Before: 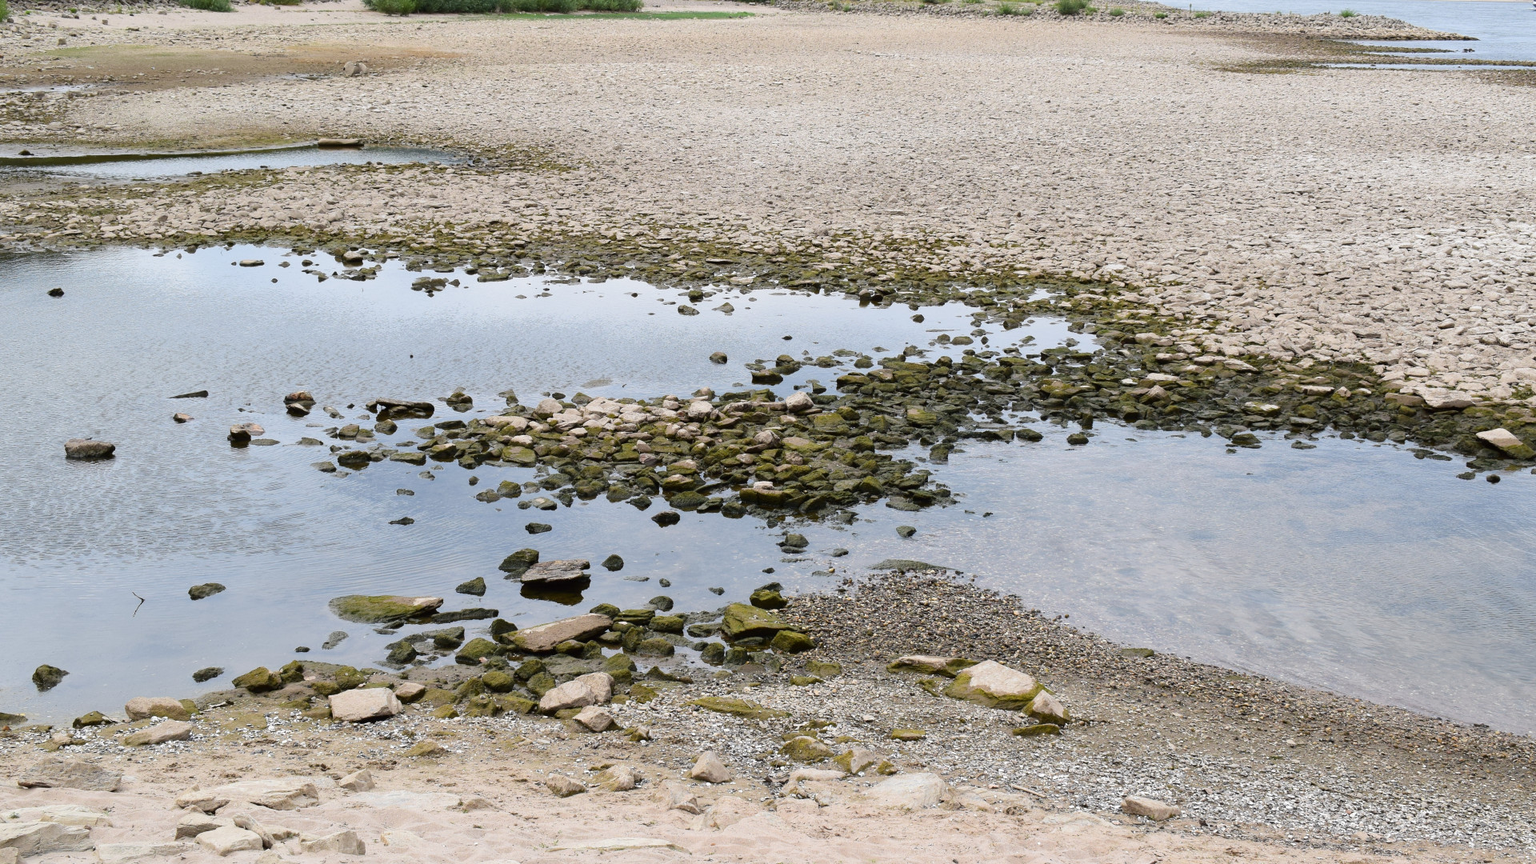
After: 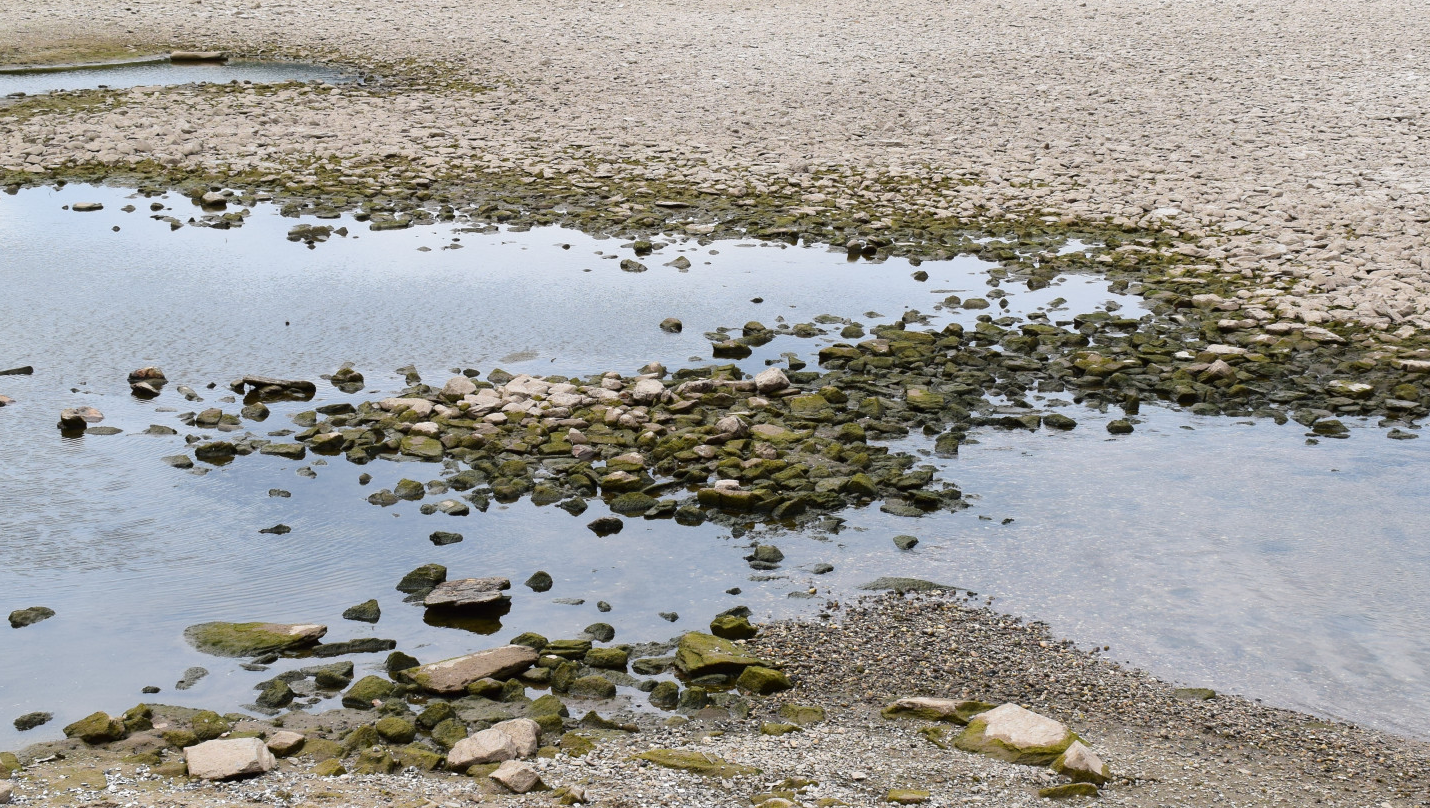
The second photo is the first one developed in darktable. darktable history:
crop and rotate: left 11.854%, top 11.349%, right 13.642%, bottom 13.785%
